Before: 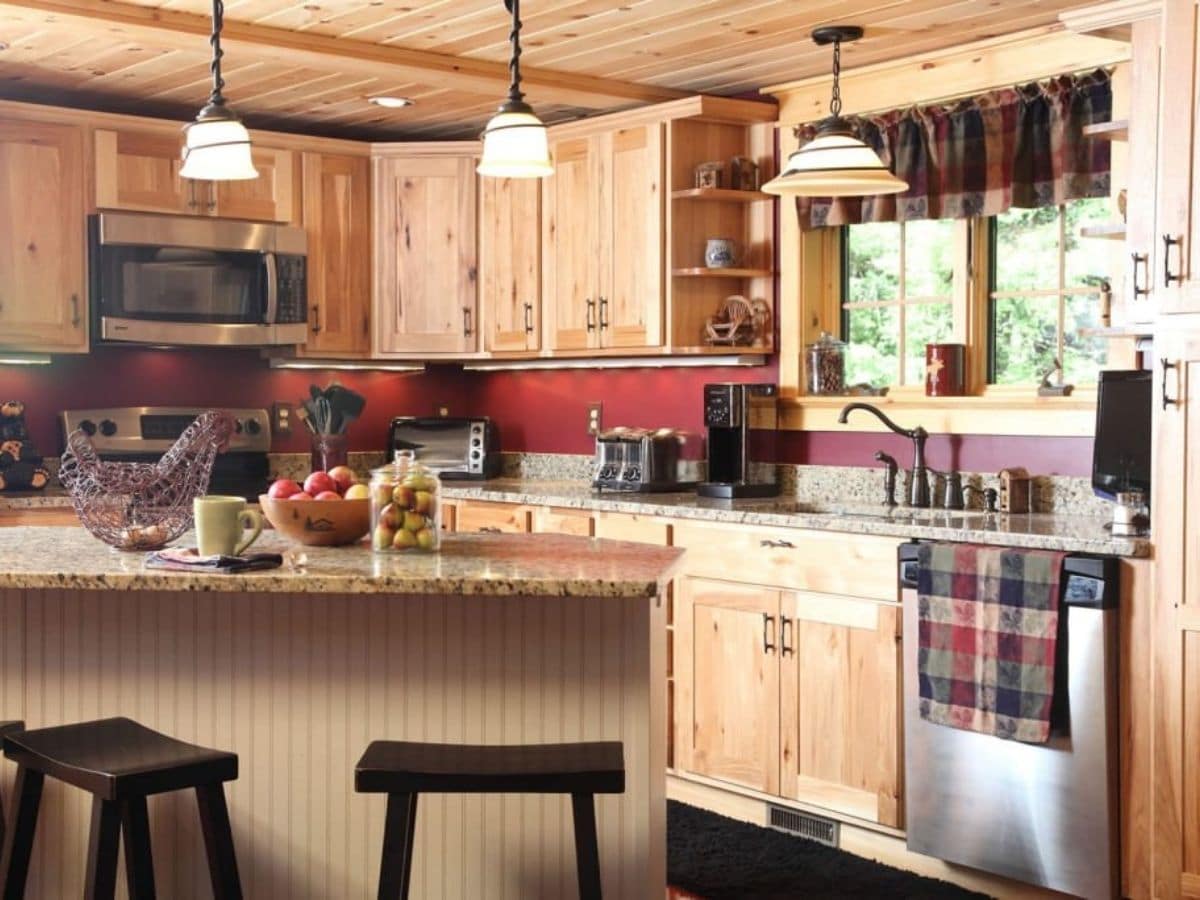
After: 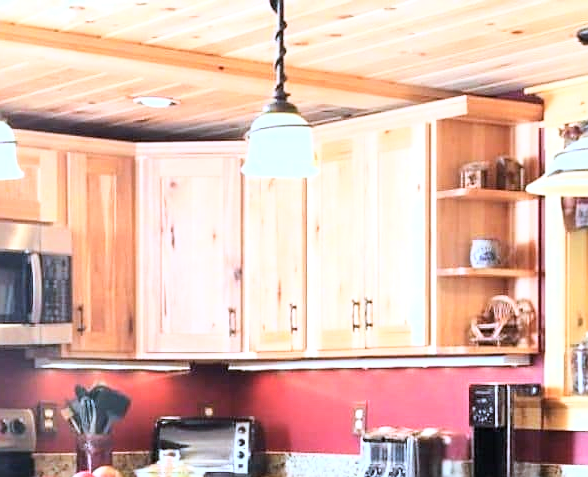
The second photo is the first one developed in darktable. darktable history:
base curve: curves: ch0 [(0, 0) (0.005, 0.002) (0.15, 0.3) (0.4, 0.7) (0.75, 0.95) (1, 1)]
tone equalizer: on, module defaults
color calibration: illuminant custom, x 0.387, y 0.387, temperature 3828.21 K
crop: left 19.663%, right 30.425%, bottom 46.308%
exposure: exposure 0.569 EV, compensate highlight preservation false
sharpen: radius 0.978, amount 0.603
